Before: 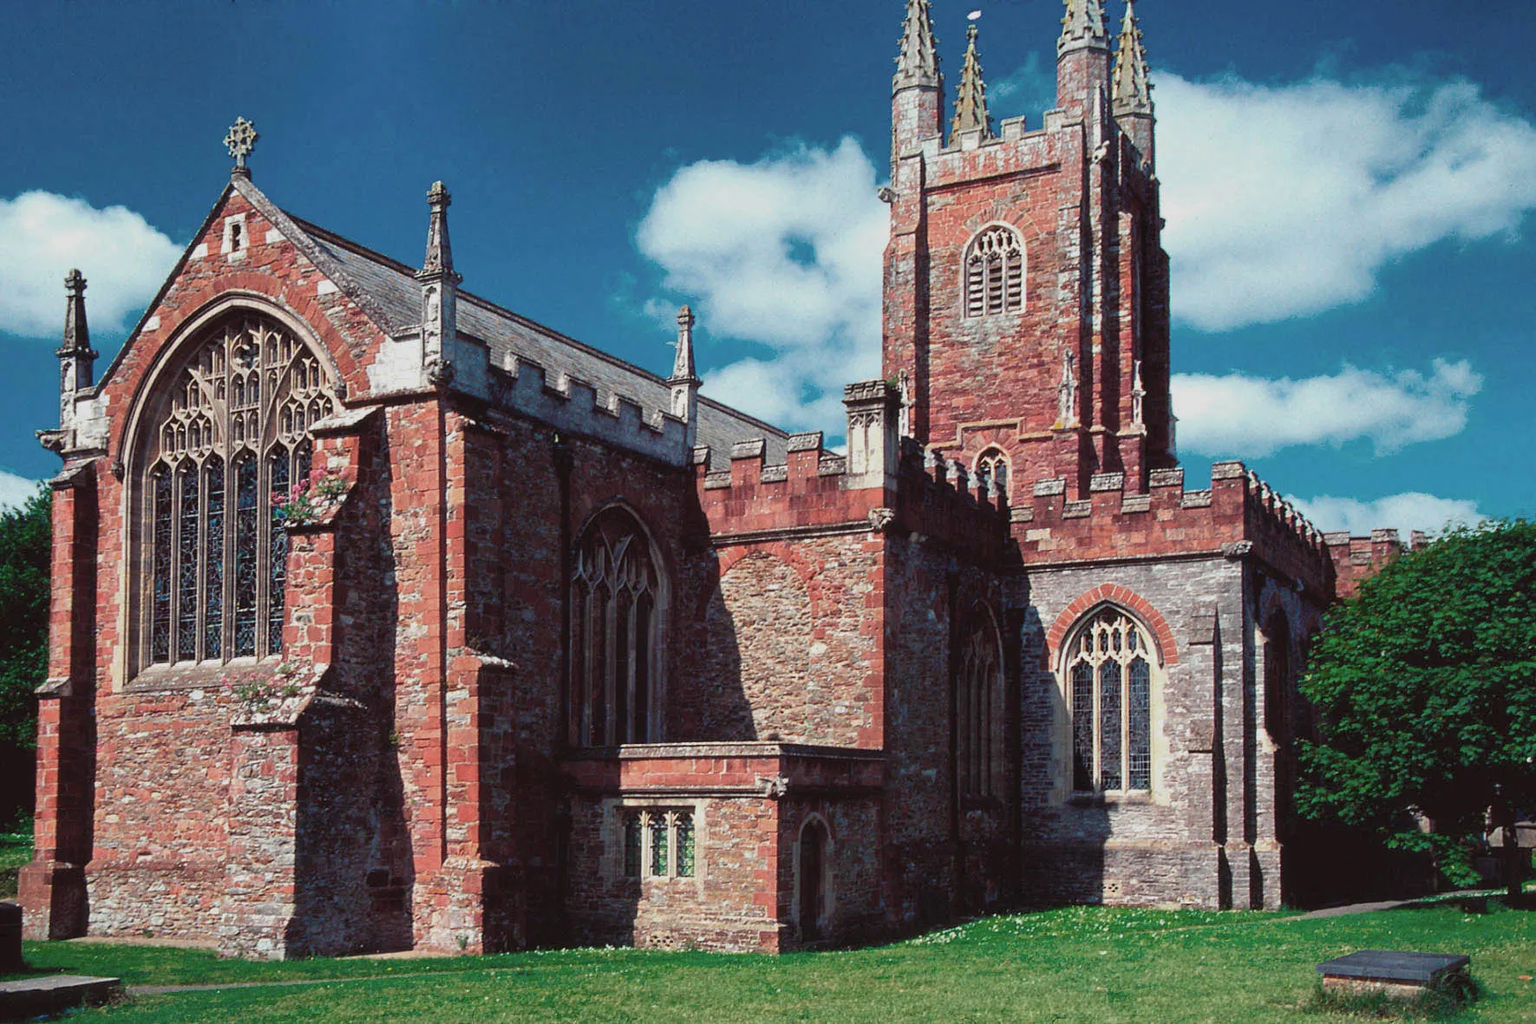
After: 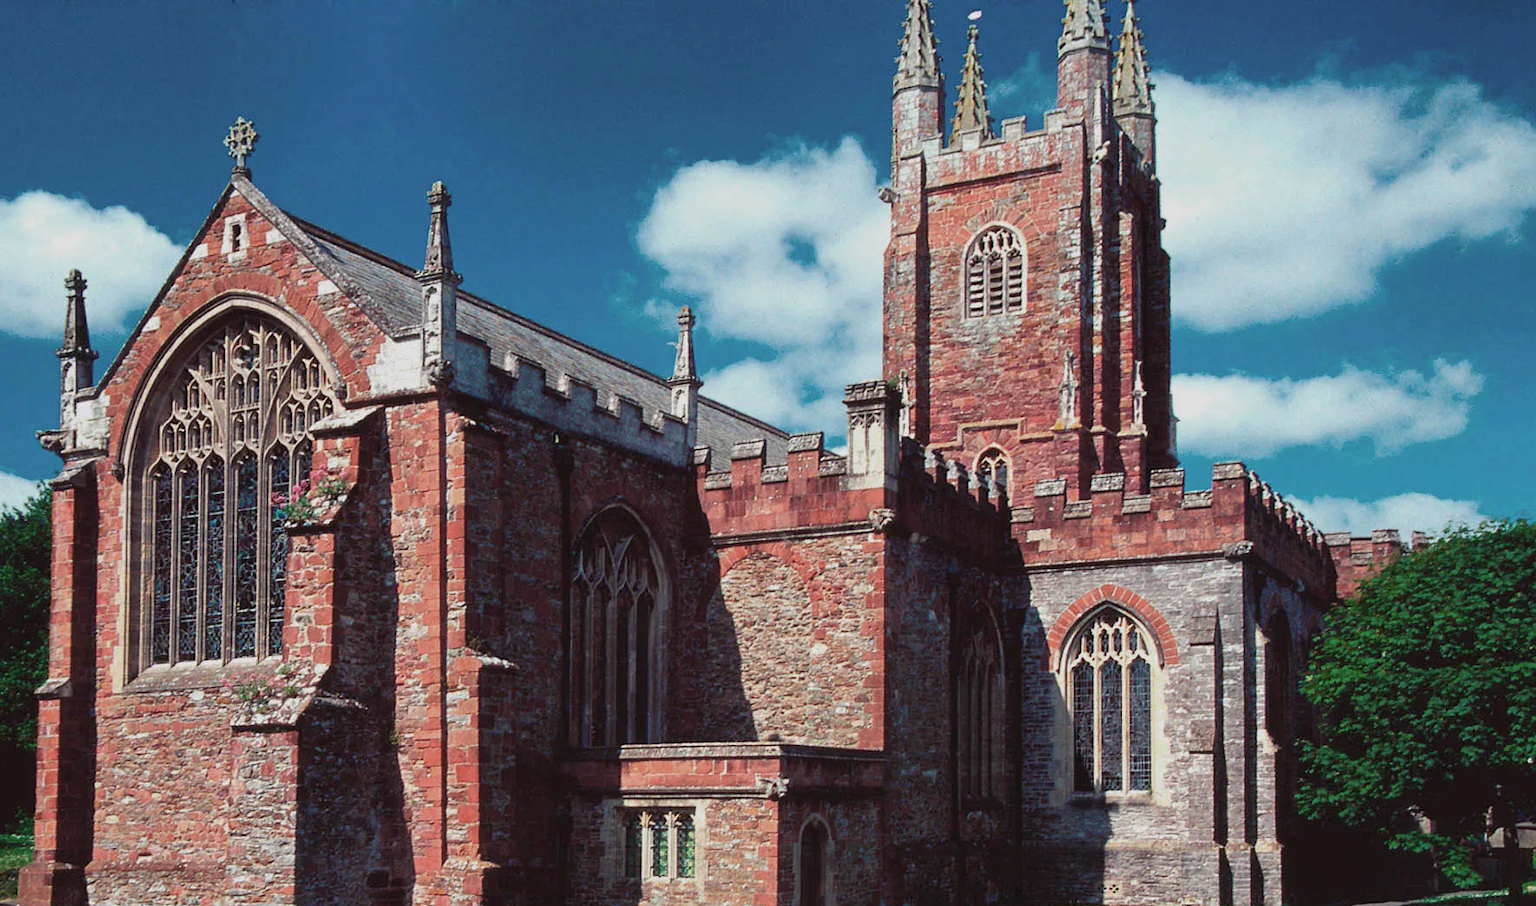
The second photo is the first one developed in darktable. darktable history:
exposure: compensate highlight preservation false
crop and rotate: top 0%, bottom 11.49%
